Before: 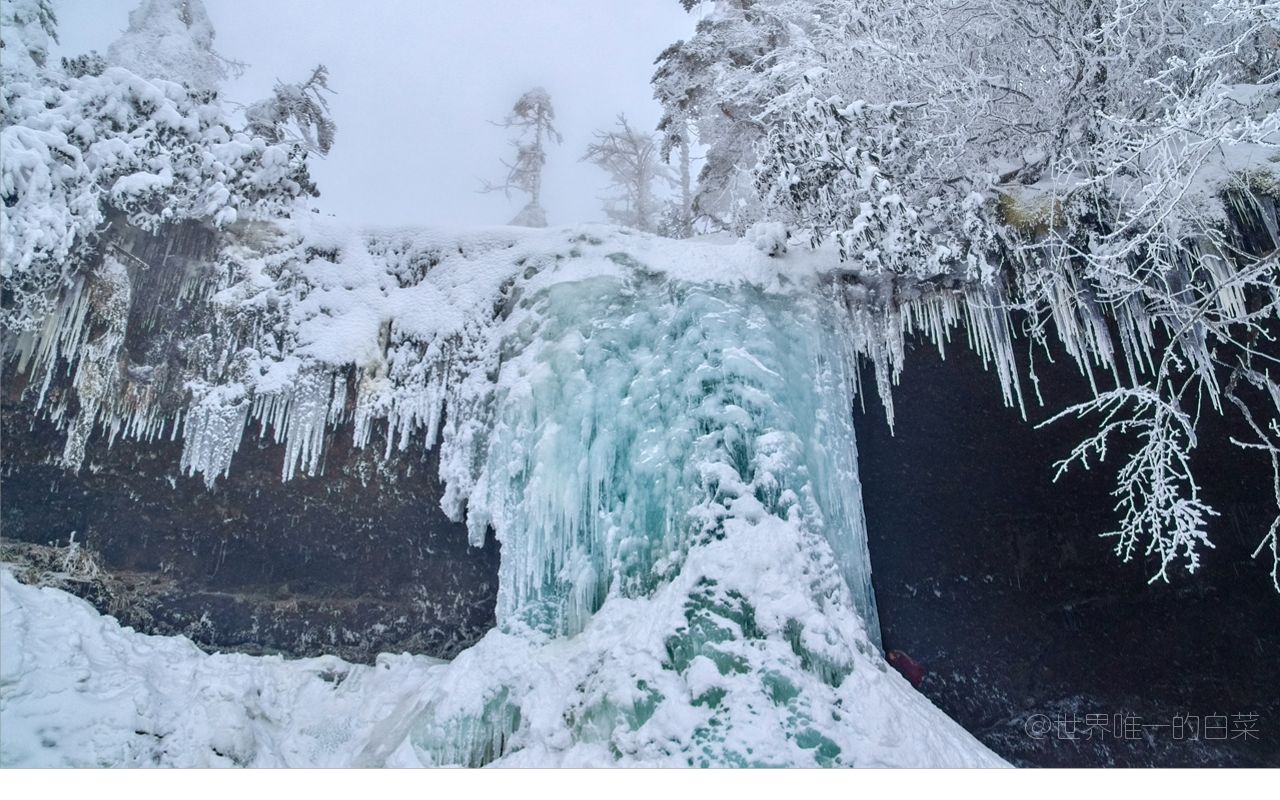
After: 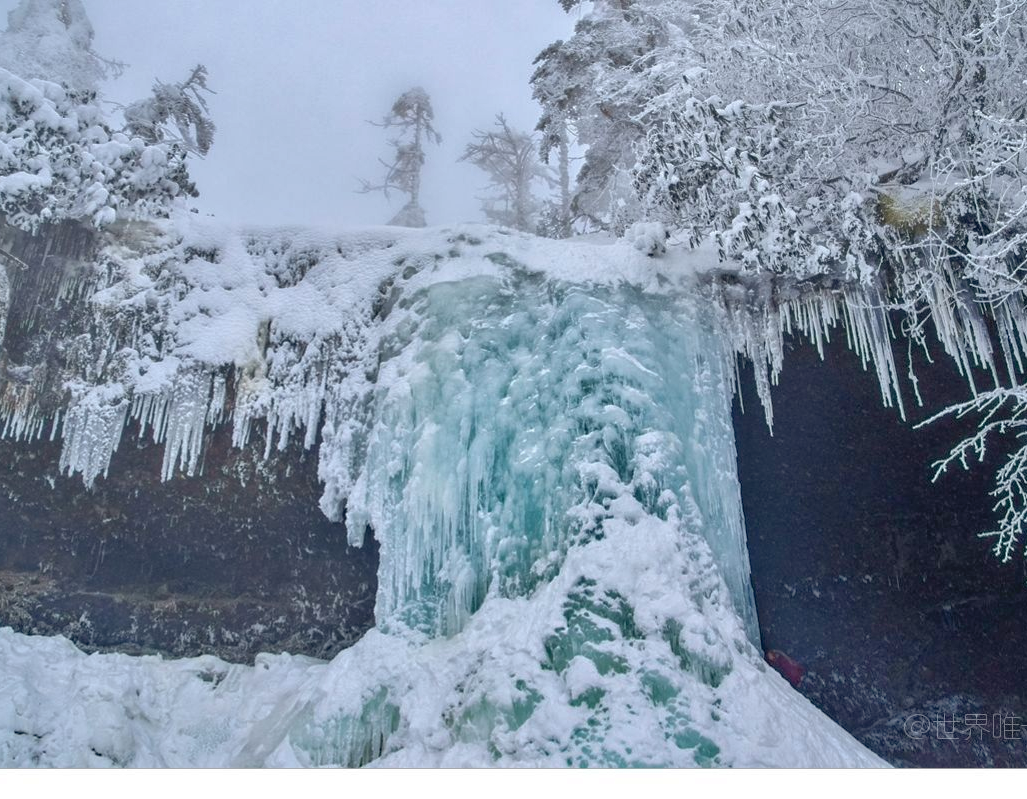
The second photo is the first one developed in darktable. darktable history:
shadows and highlights: on, module defaults
crop and rotate: left 9.486%, right 10.229%
